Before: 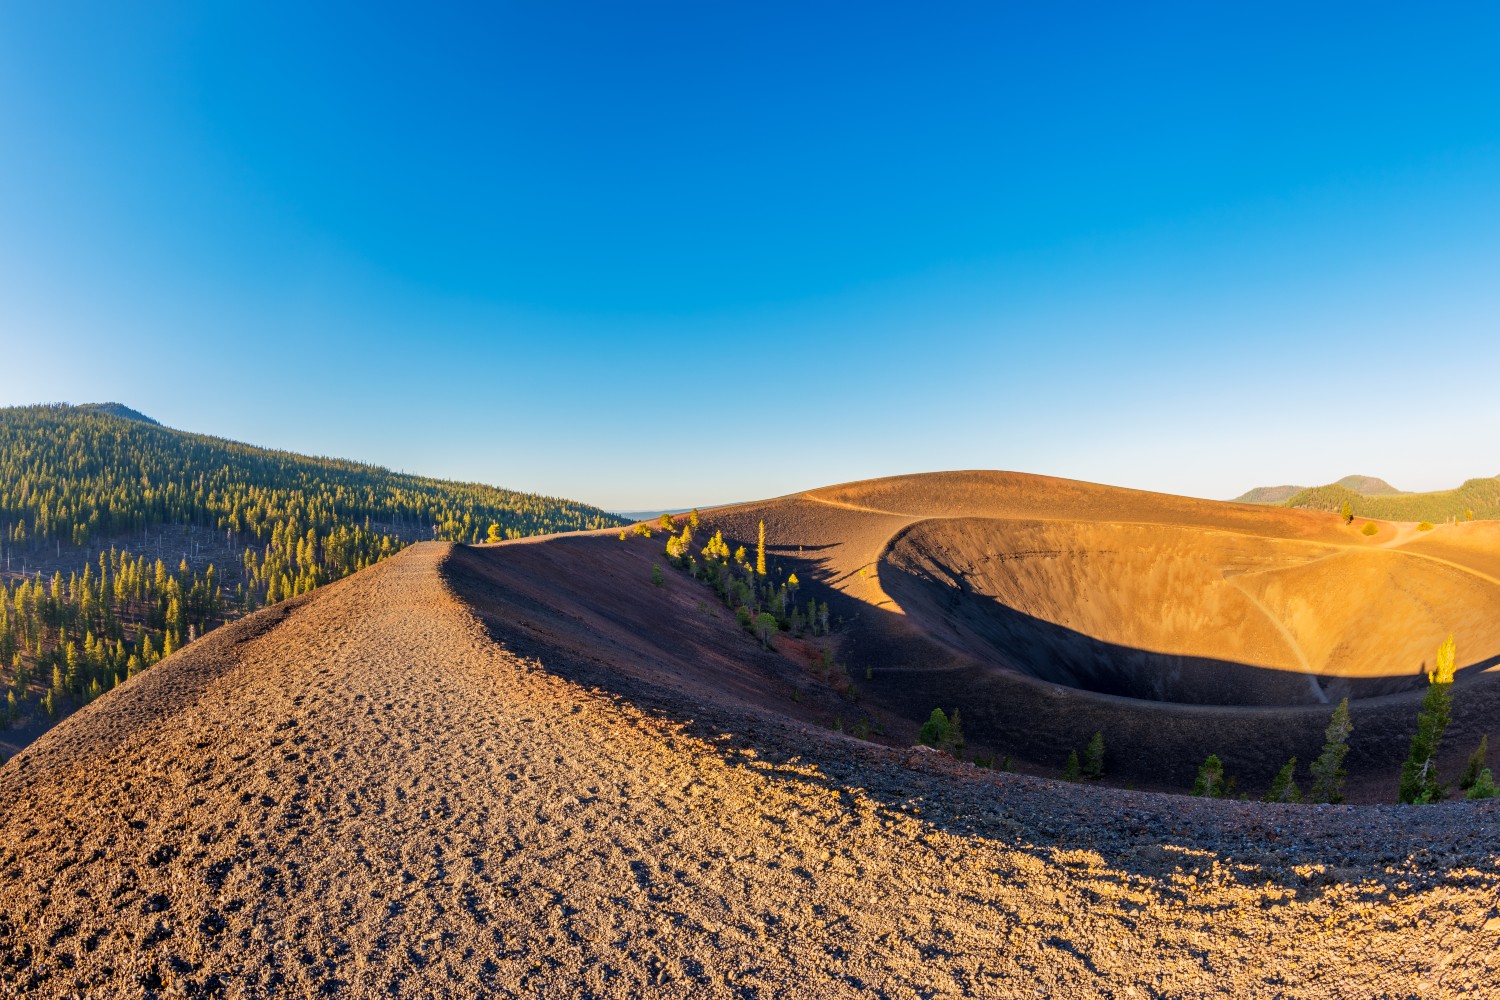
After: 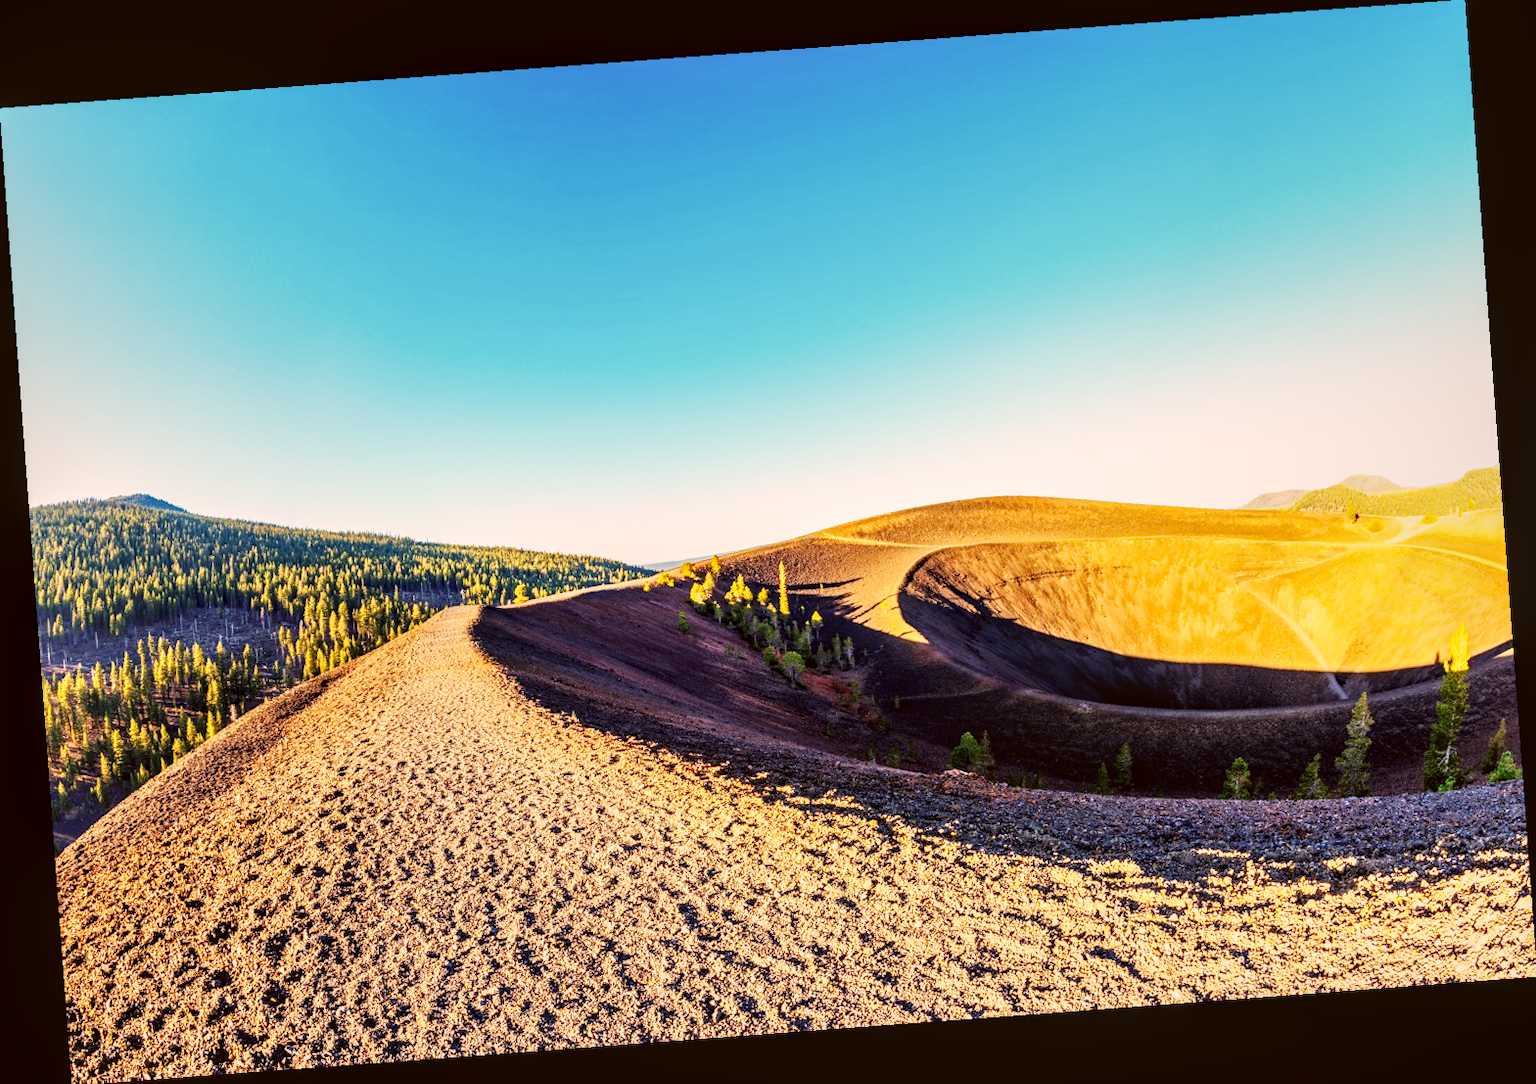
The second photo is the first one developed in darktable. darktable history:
contrast brightness saturation: saturation -0.05
base curve: curves: ch0 [(0, 0) (0.007, 0.004) (0.027, 0.03) (0.046, 0.07) (0.207, 0.54) (0.442, 0.872) (0.673, 0.972) (1, 1)], preserve colors none
color correction: highlights a* 6.27, highlights b* 8.19, shadows a* 5.94, shadows b* 7.23, saturation 0.9
local contrast: detail 130%
rotate and perspective: rotation -4.25°, automatic cropping off
tone equalizer: on, module defaults
haze removal: adaptive false
